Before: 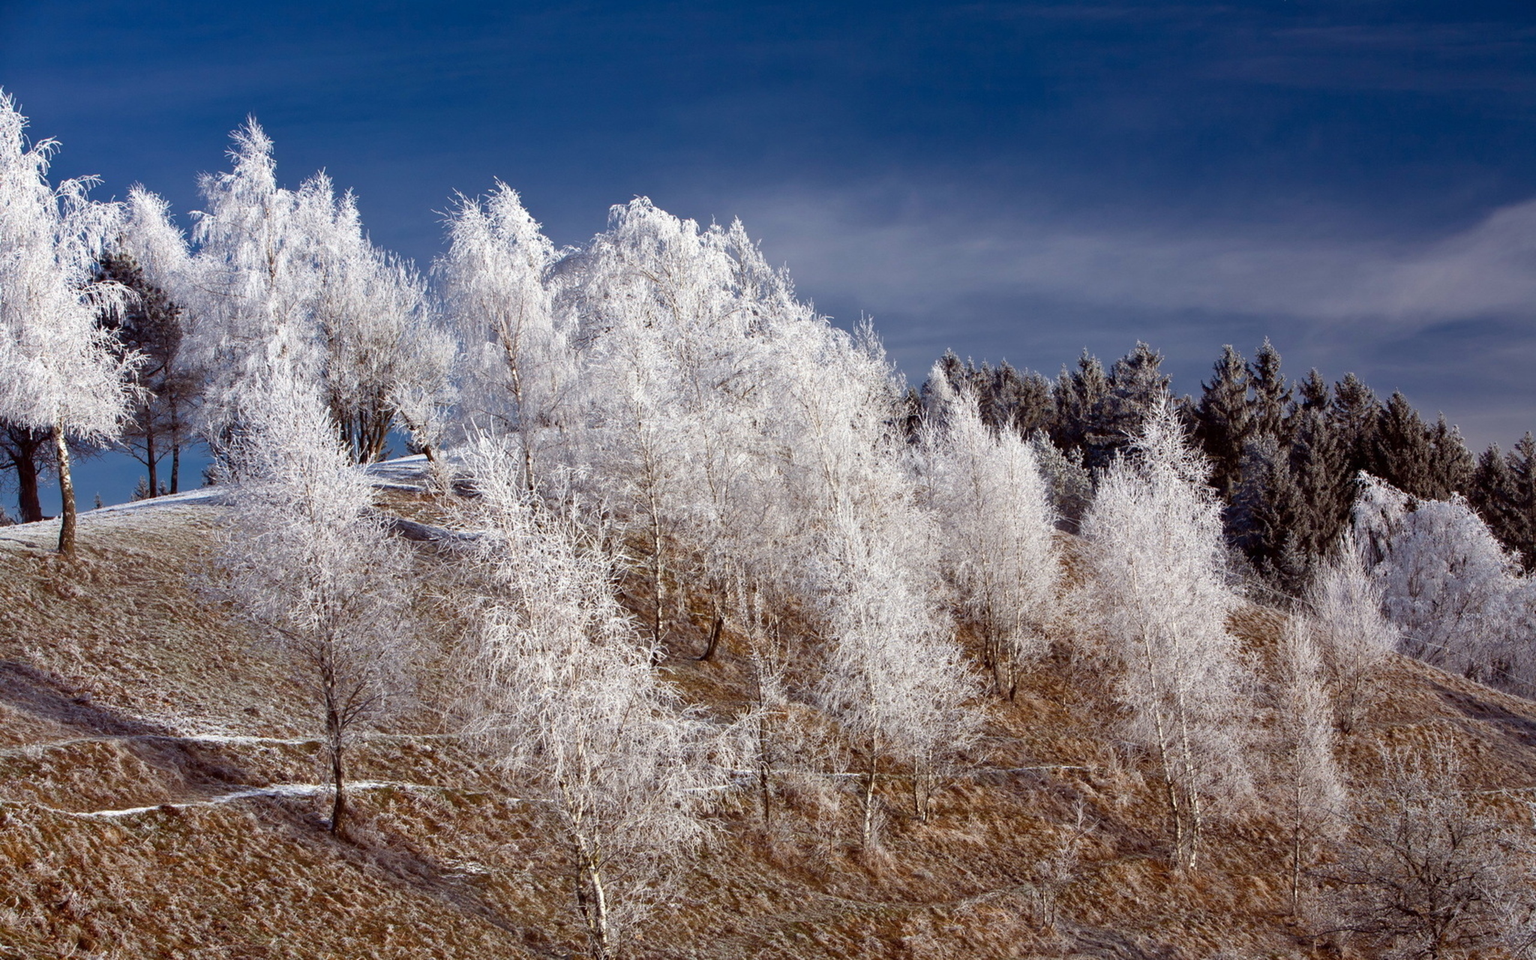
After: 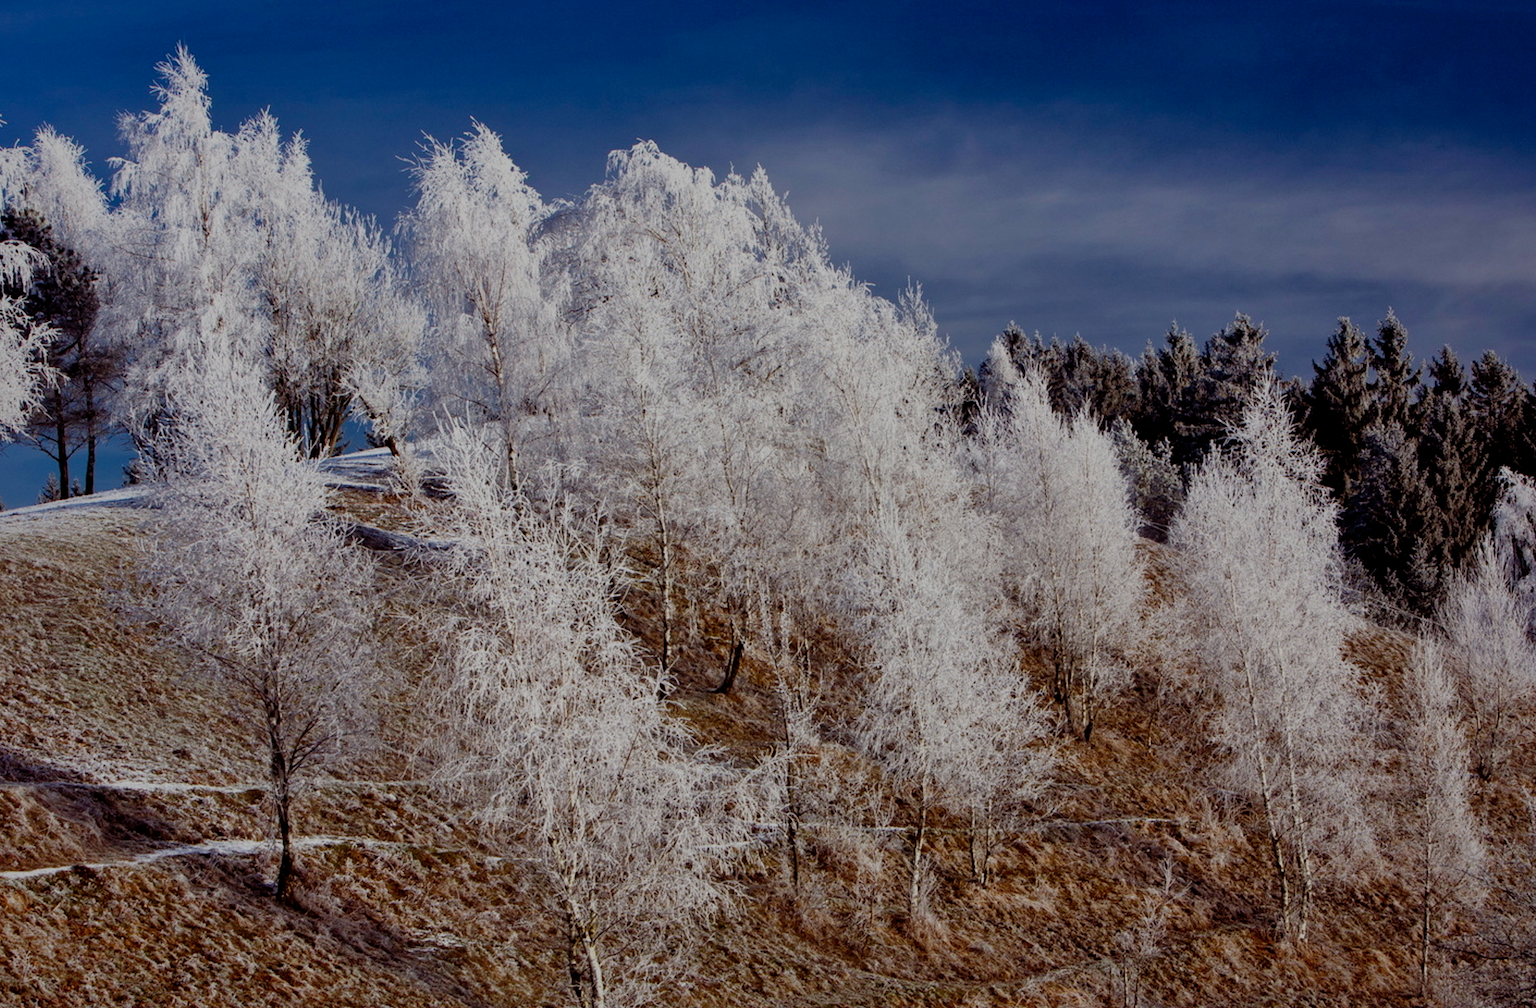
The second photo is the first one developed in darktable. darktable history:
filmic rgb: middle gray luminance 29%, black relative exposure -10.3 EV, white relative exposure 5.5 EV, threshold 6 EV, target black luminance 0%, hardness 3.95, latitude 2.04%, contrast 1.132, highlights saturation mix 5%, shadows ↔ highlights balance 15.11%, preserve chrominance no, color science v3 (2019), use custom middle-gray values true, iterations of high-quality reconstruction 0, enable highlight reconstruction true
crop: left 6.446%, top 8.188%, right 9.538%, bottom 3.548%
shadows and highlights: shadows 40, highlights -60
